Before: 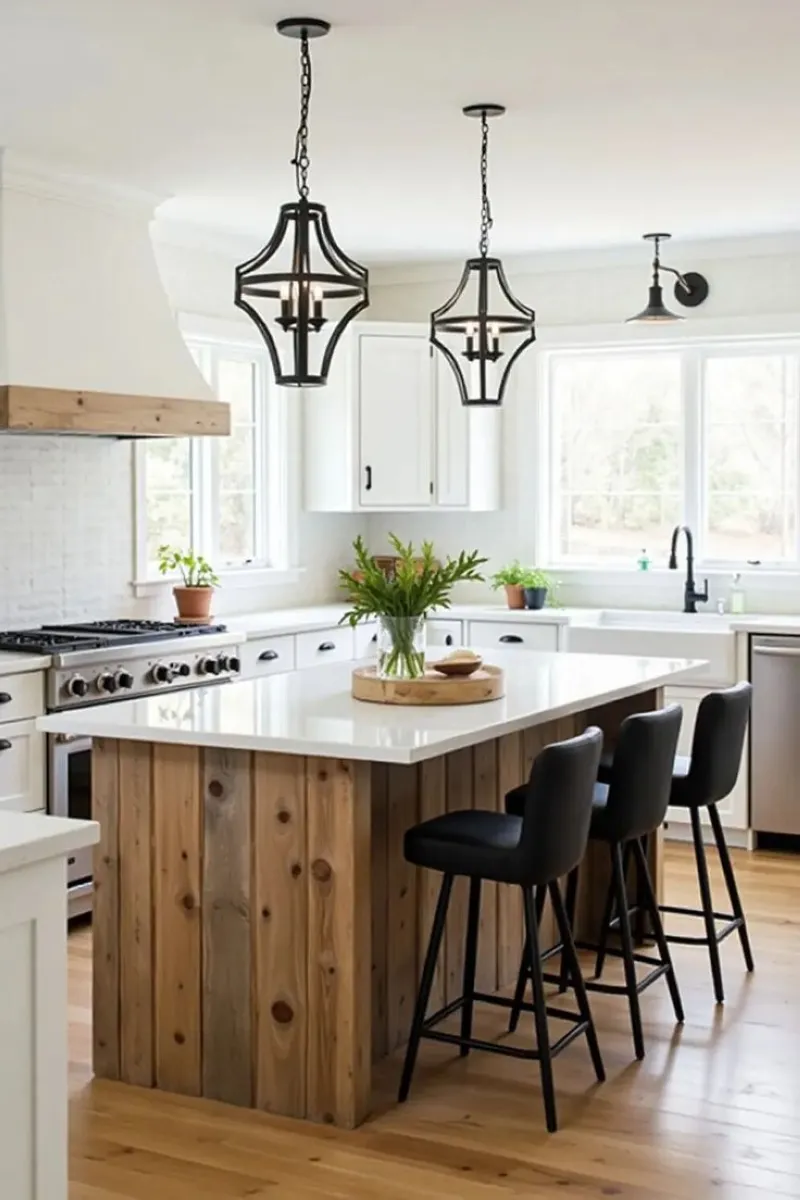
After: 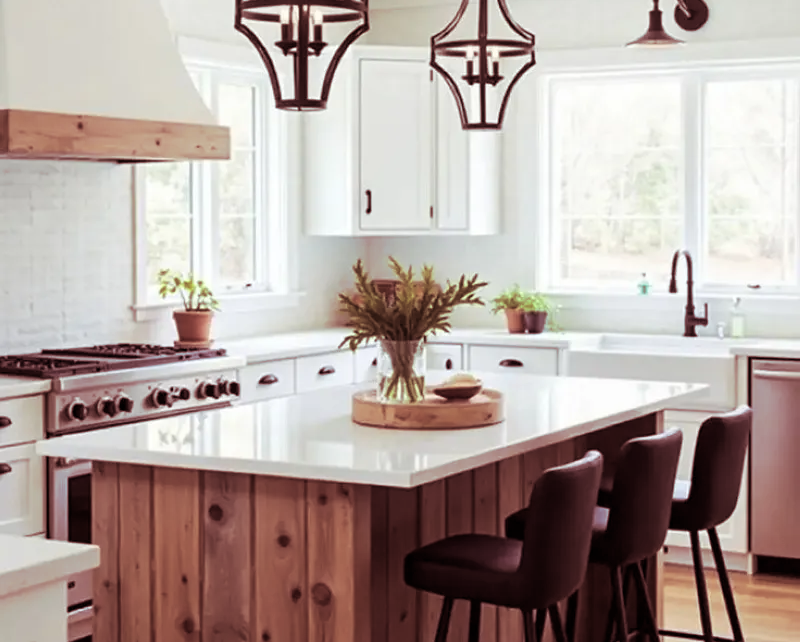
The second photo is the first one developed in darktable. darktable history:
crop and rotate: top 23.043%, bottom 23.437%
split-toning: highlights › hue 187.2°, highlights › saturation 0.83, balance -68.05, compress 56.43%
